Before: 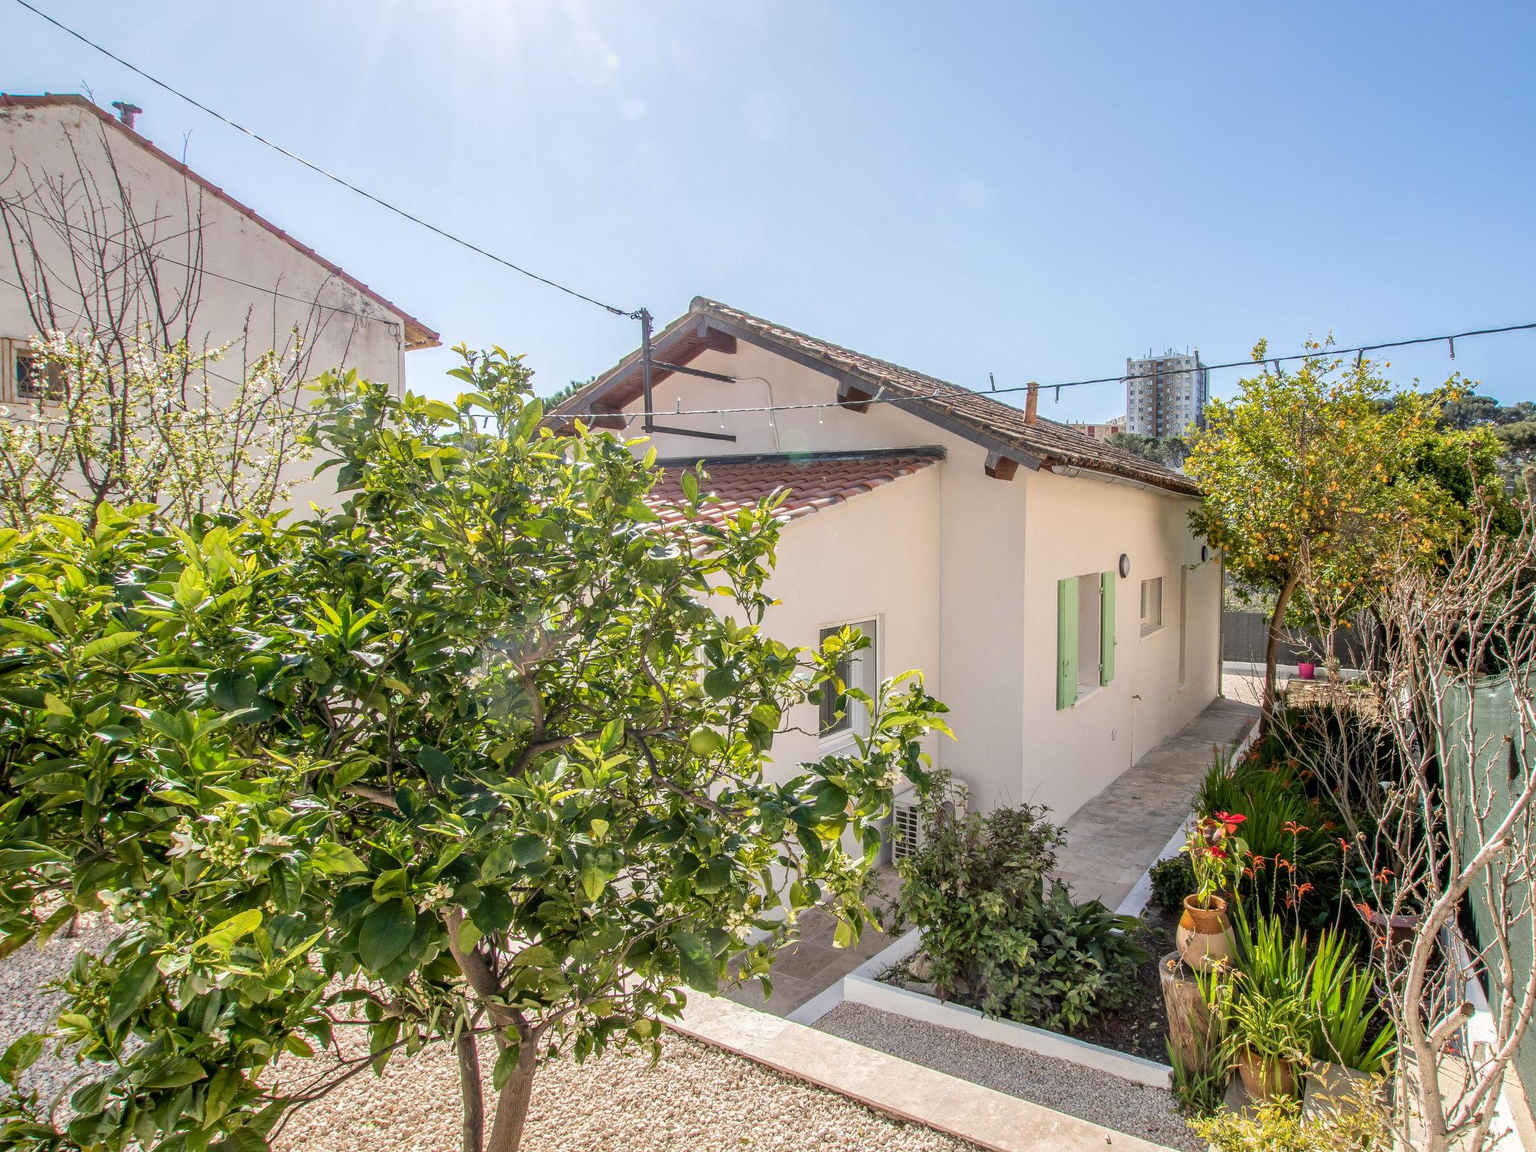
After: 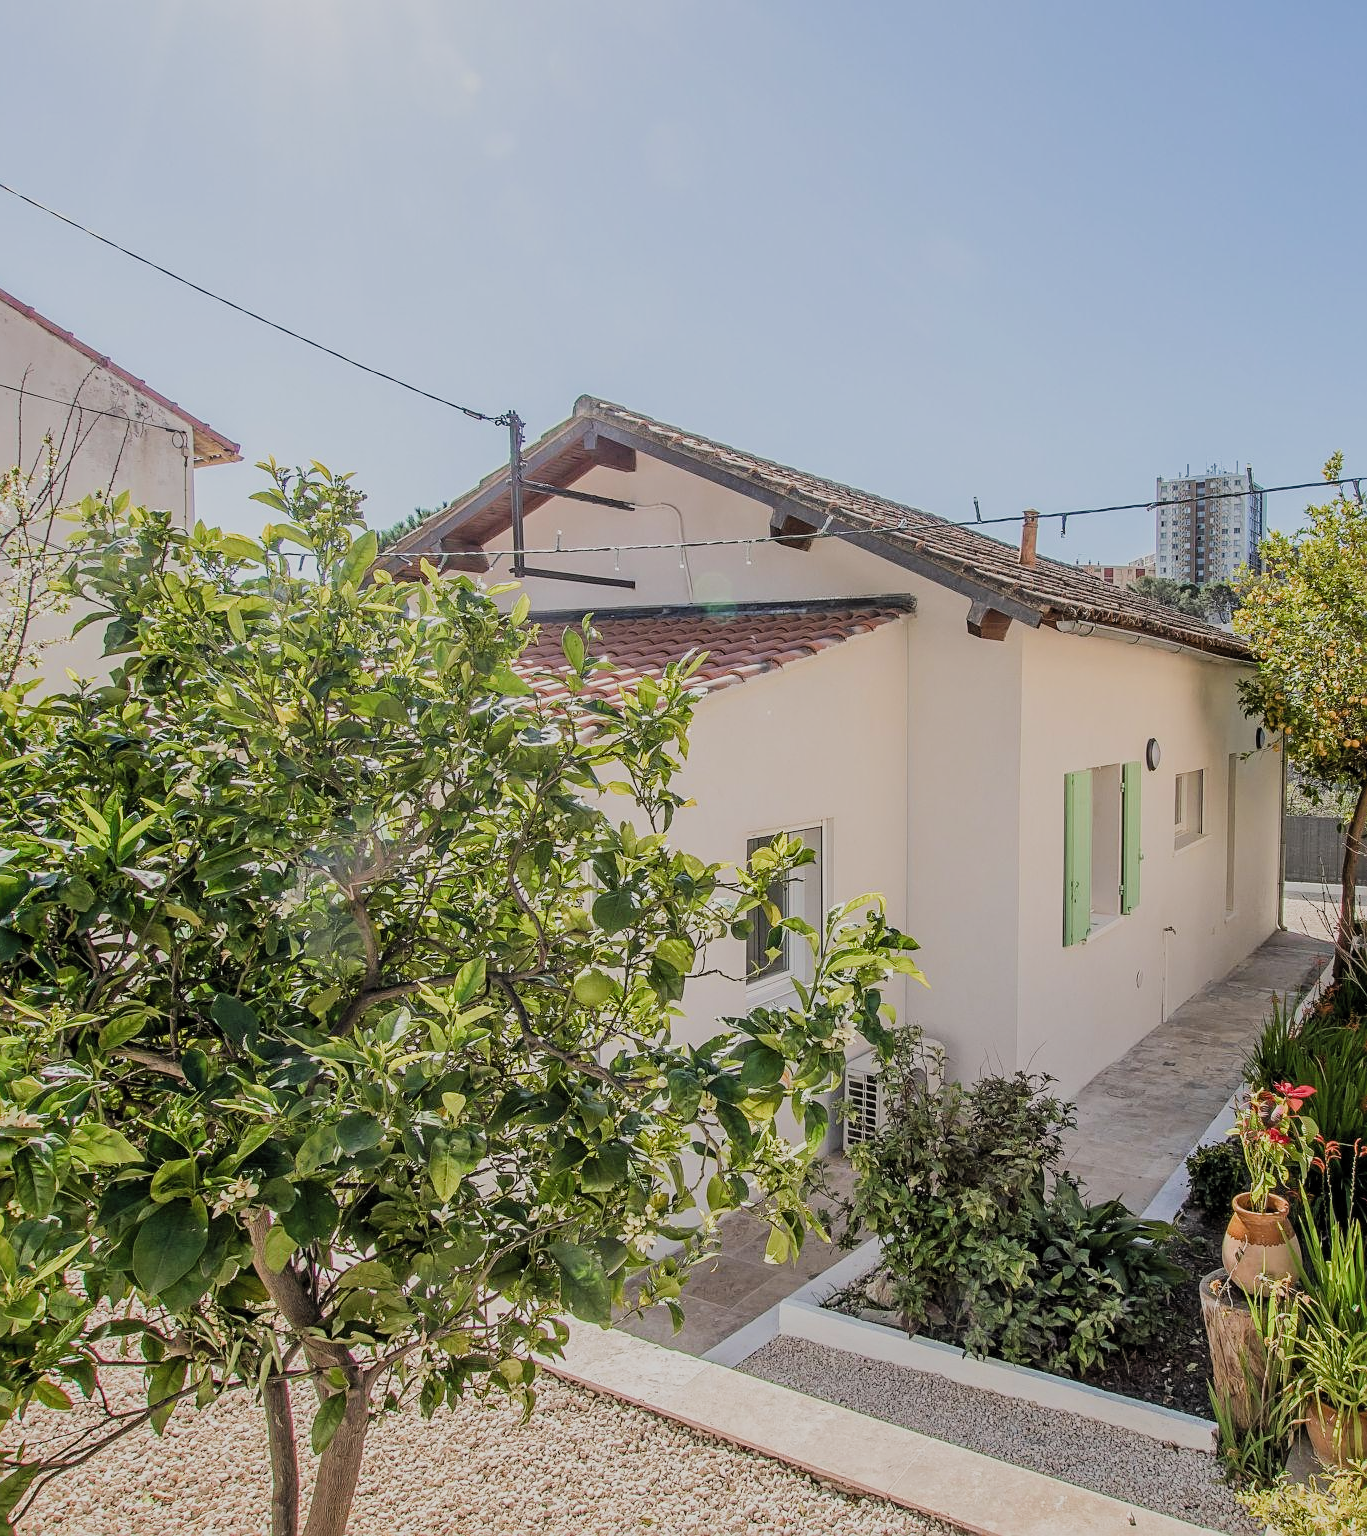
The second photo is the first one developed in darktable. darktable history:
crop: left 16.932%, right 16.319%
filmic rgb: black relative exposure -7.65 EV, white relative exposure 4.56 EV, hardness 3.61, contrast 0.99, color science v5 (2021), contrast in shadows safe, contrast in highlights safe
tone equalizer: edges refinement/feathering 500, mask exposure compensation -1.57 EV, preserve details no
sharpen: on, module defaults
